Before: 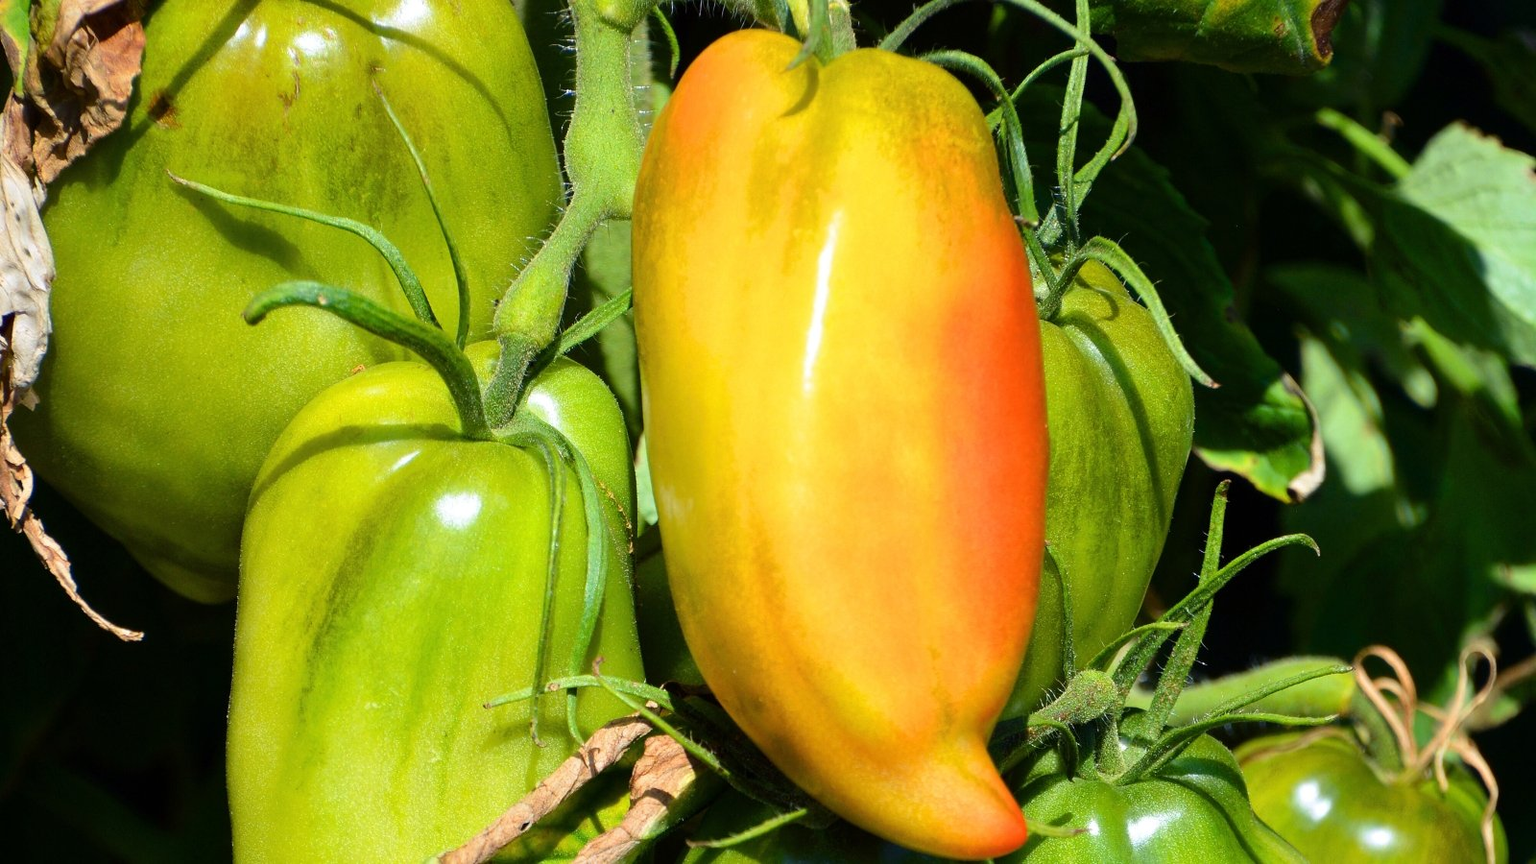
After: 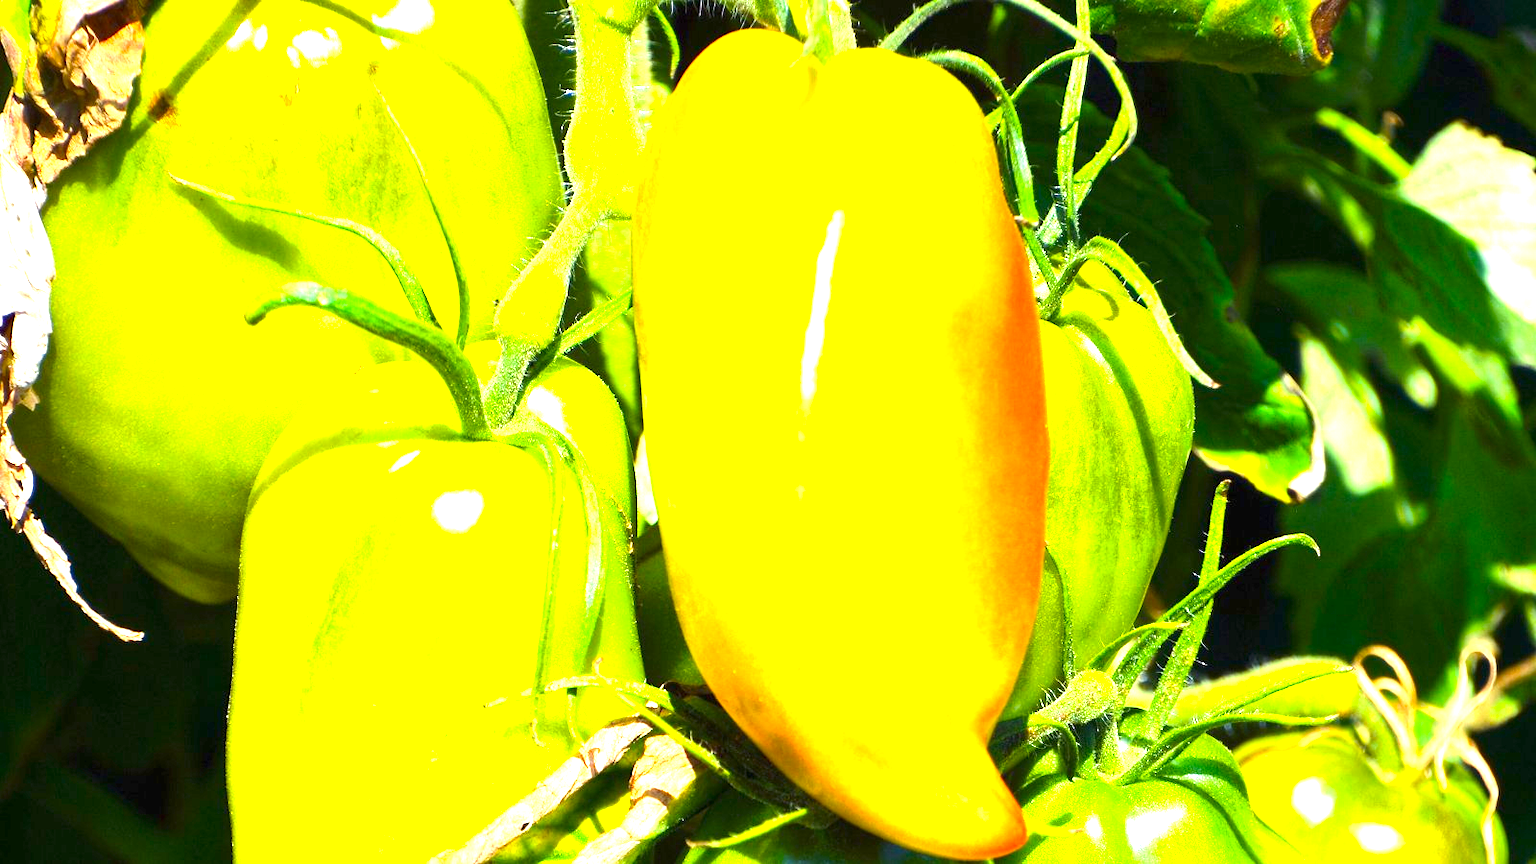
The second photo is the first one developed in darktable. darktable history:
color balance: output saturation 120%
exposure: black level correction 0, exposure 1.975 EV, compensate exposure bias true, compensate highlight preservation false
